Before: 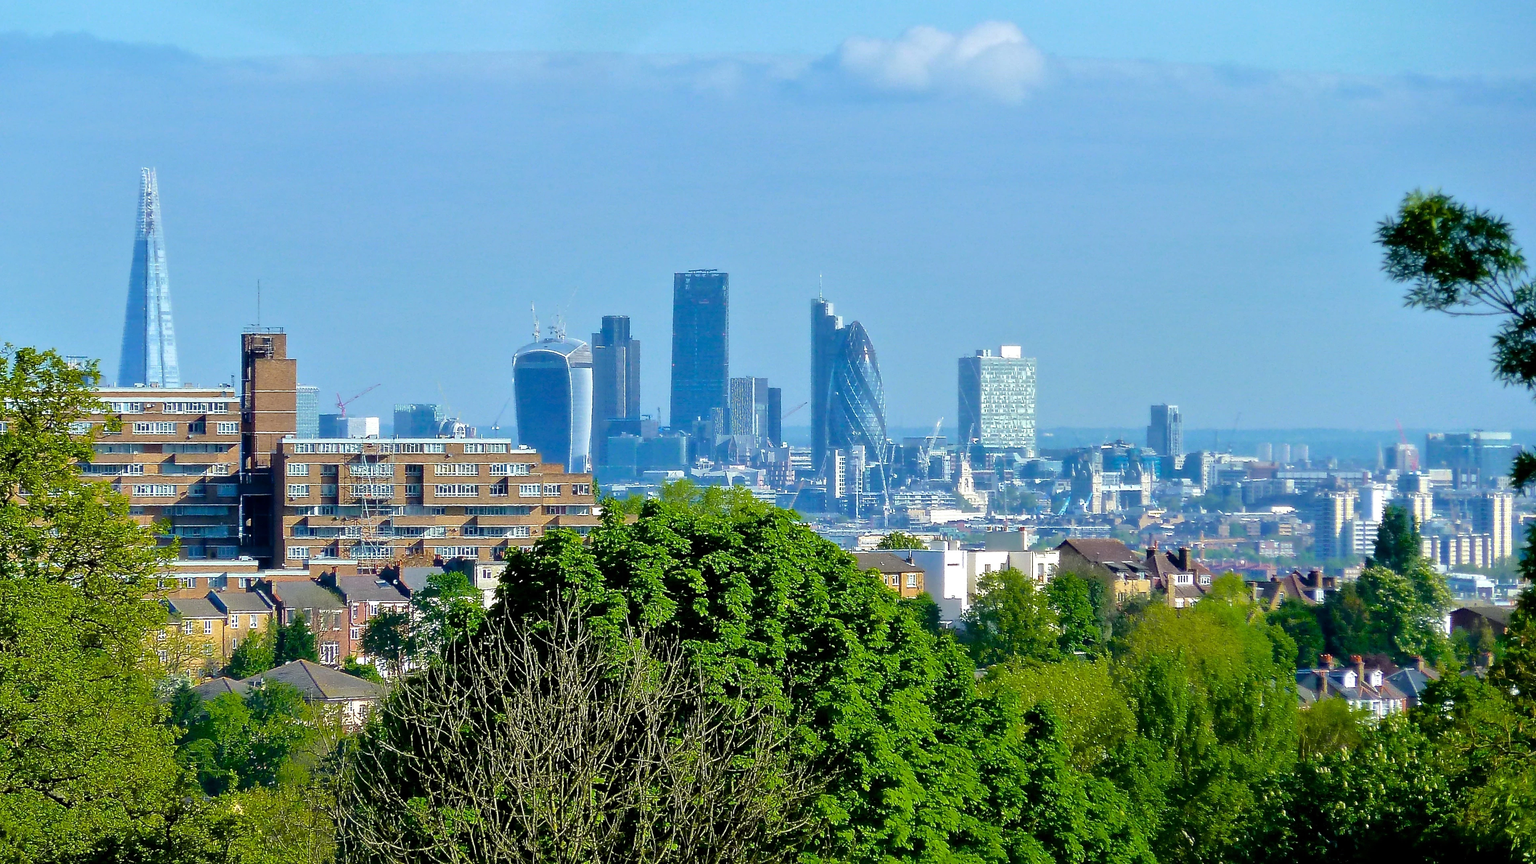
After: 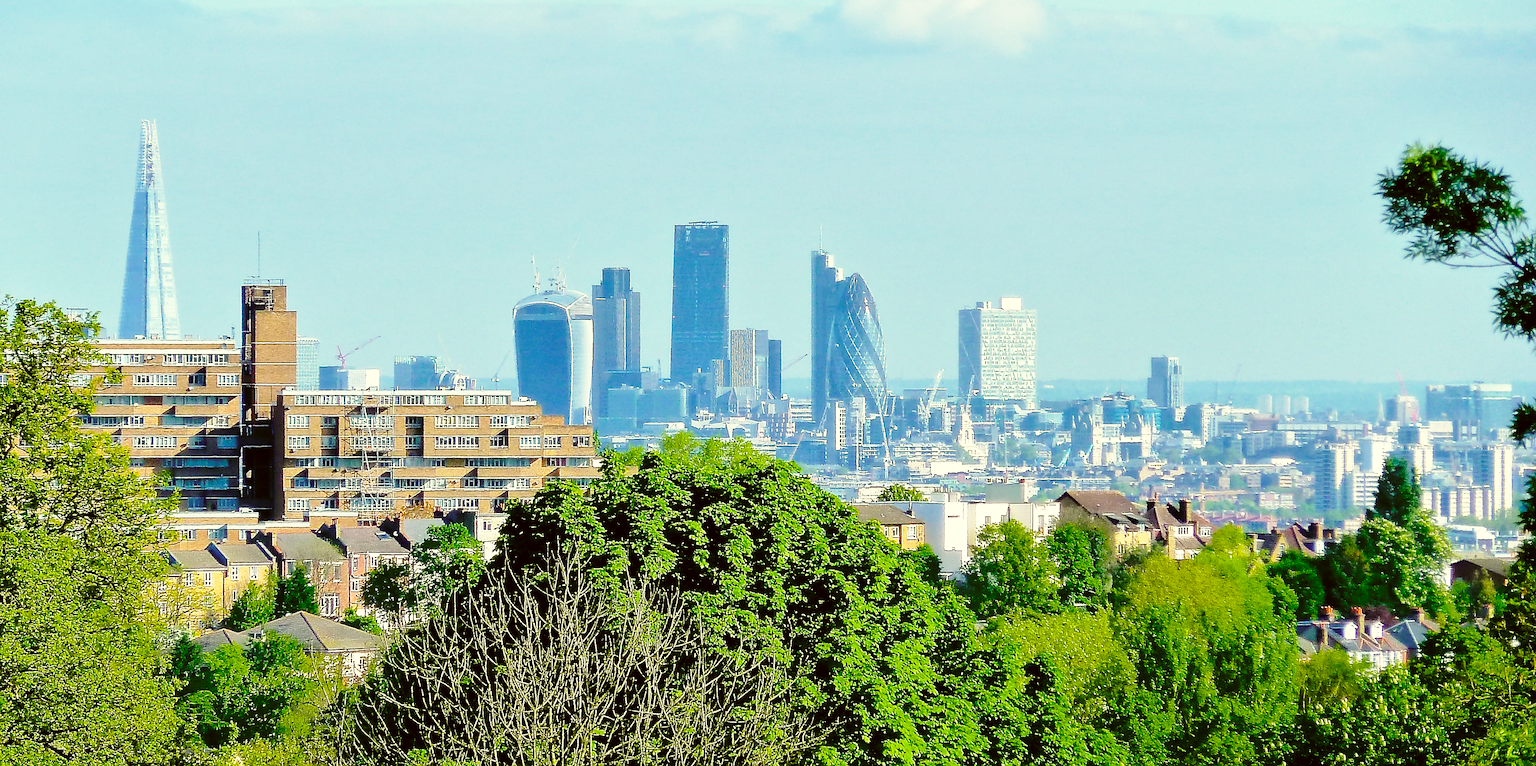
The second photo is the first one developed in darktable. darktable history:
base curve: curves: ch0 [(0, 0) (0.036, 0.037) (0.121, 0.228) (0.46, 0.76) (0.859, 0.983) (1, 1)], preserve colors none
color correction: highlights a* -1.43, highlights b* 10.12, shadows a* 0.395, shadows b* 19.35
crop and rotate: top 5.609%, bottom 5.609%
sharpen: on, module defaults
